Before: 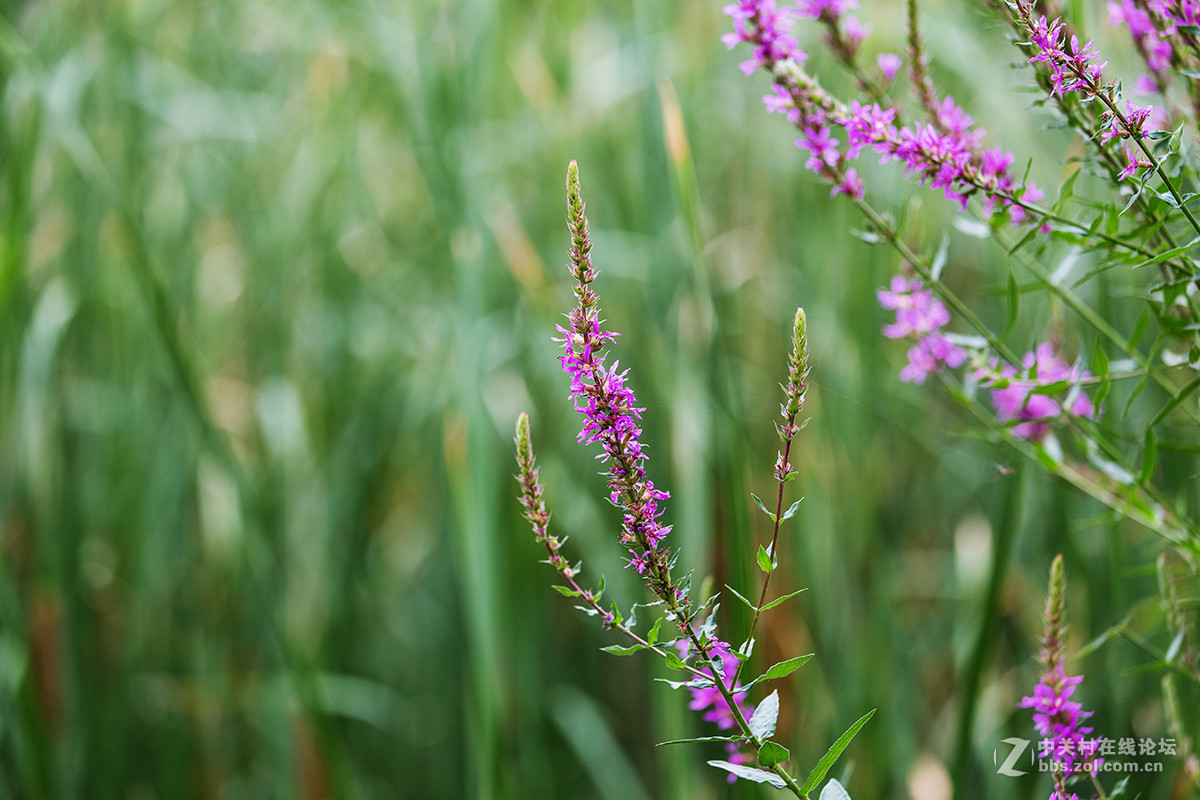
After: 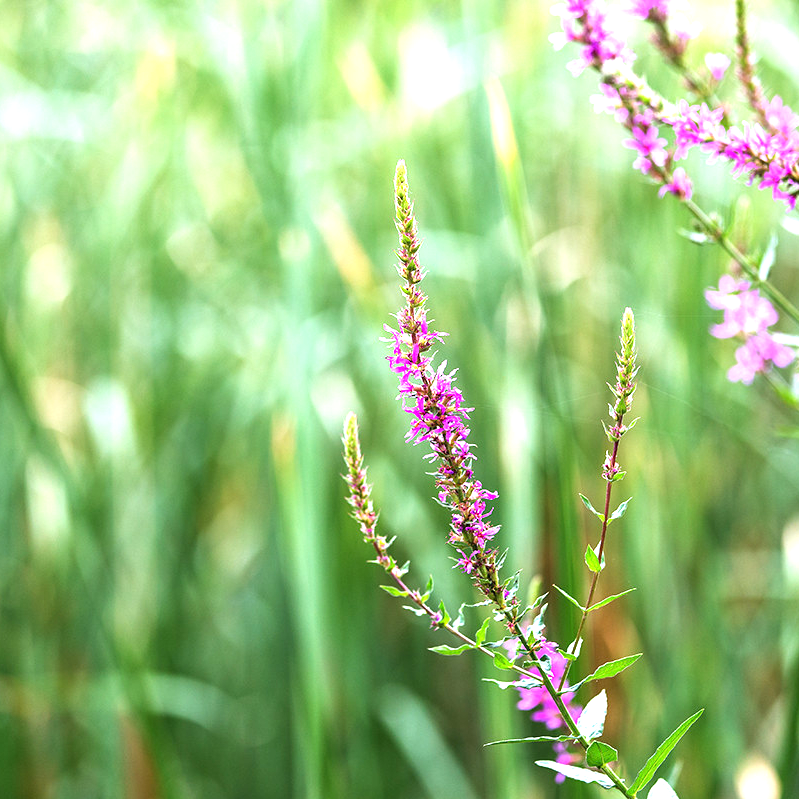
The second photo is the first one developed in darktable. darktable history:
exposure: exposure 1.25 EV, compensate exposure bias true, compensate highlight preservation false
levels: mode automatic
sharpen: radius 2.883, amount 0.868, threshold 47.523
crop and rotate: left 14.385%, right 18.948%
